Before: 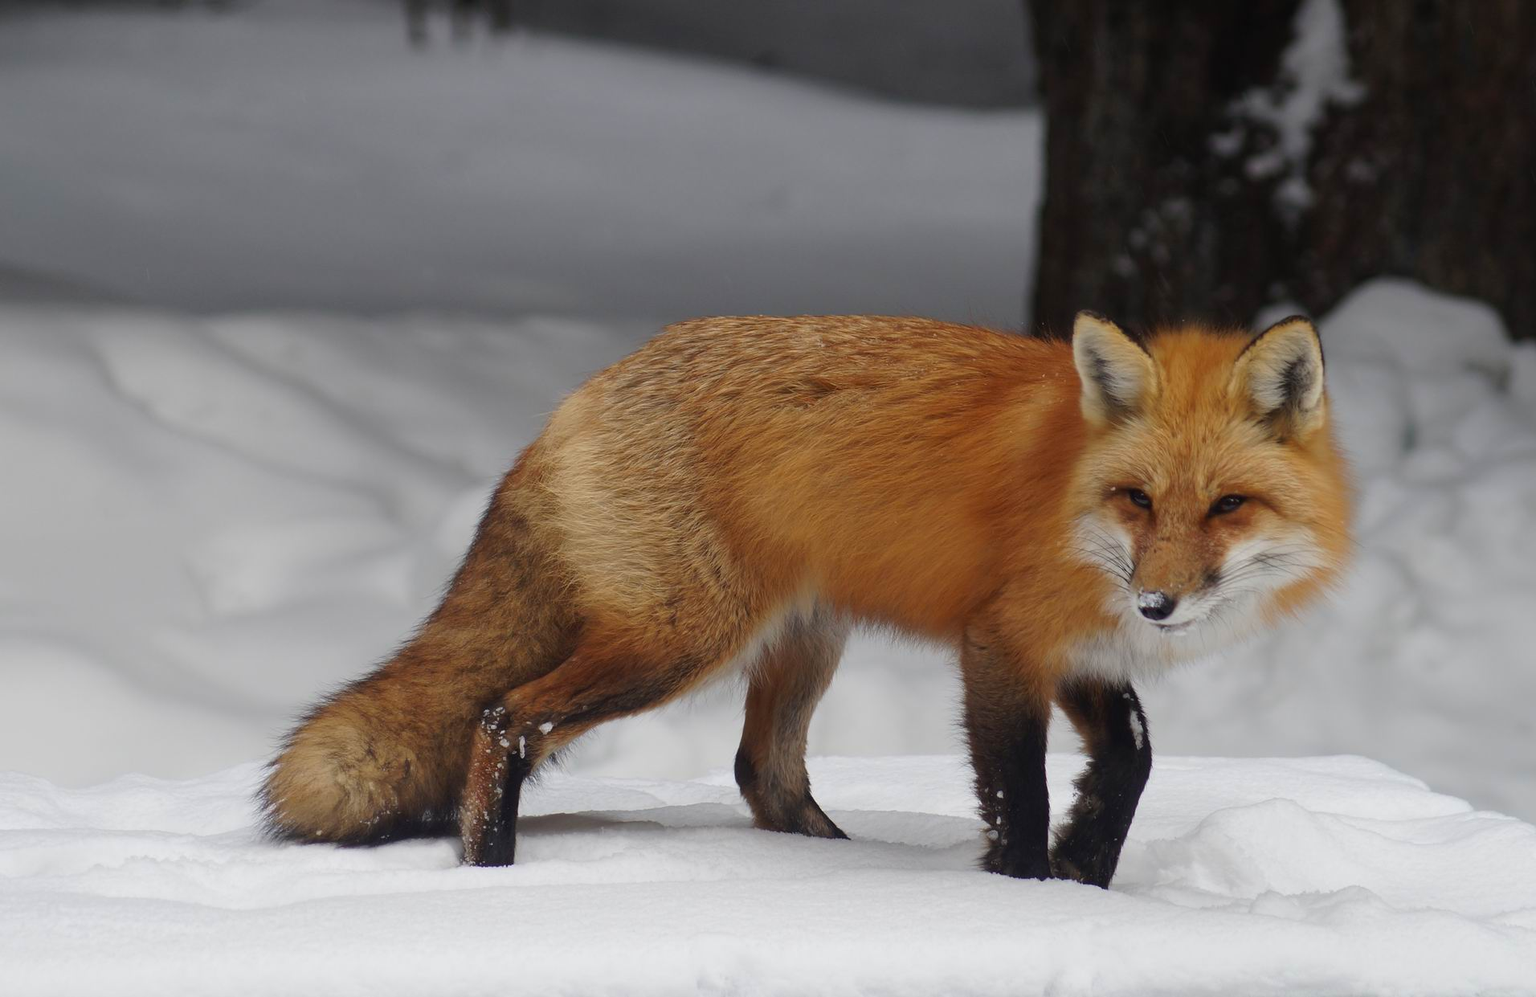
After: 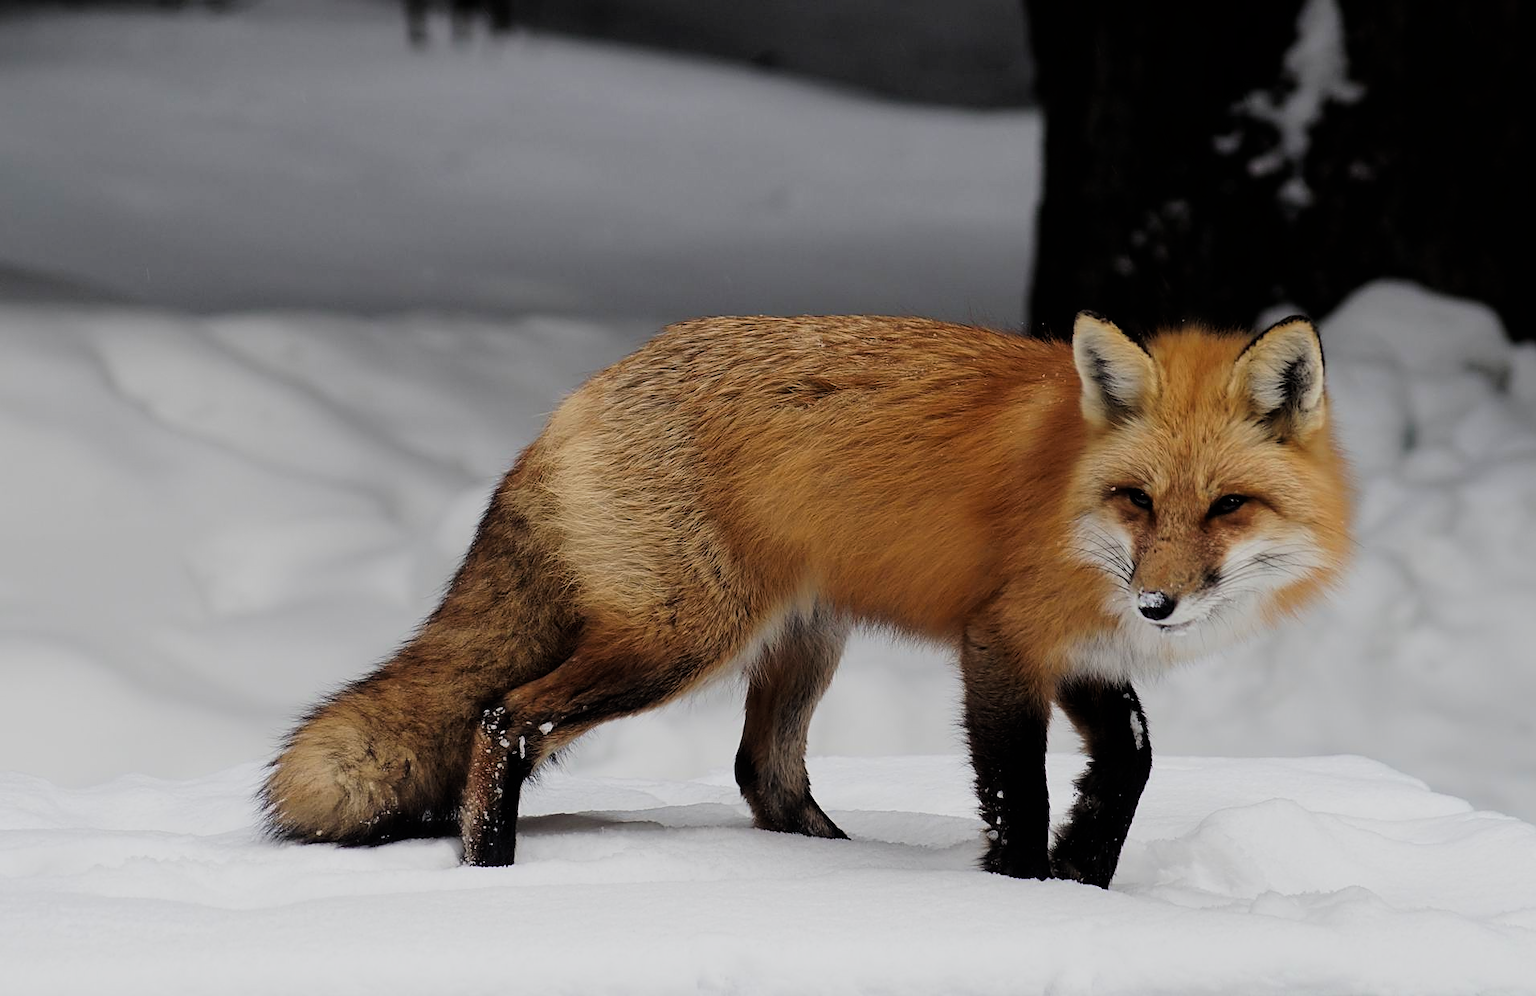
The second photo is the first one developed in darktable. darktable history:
sharpen: on, module defaults
filmic rgb: black relative exposure -5.13 EV, white relative exposure 3.98 EV, hardness 2.9, contrast 1.298, highlights saturation mix -28.86%
